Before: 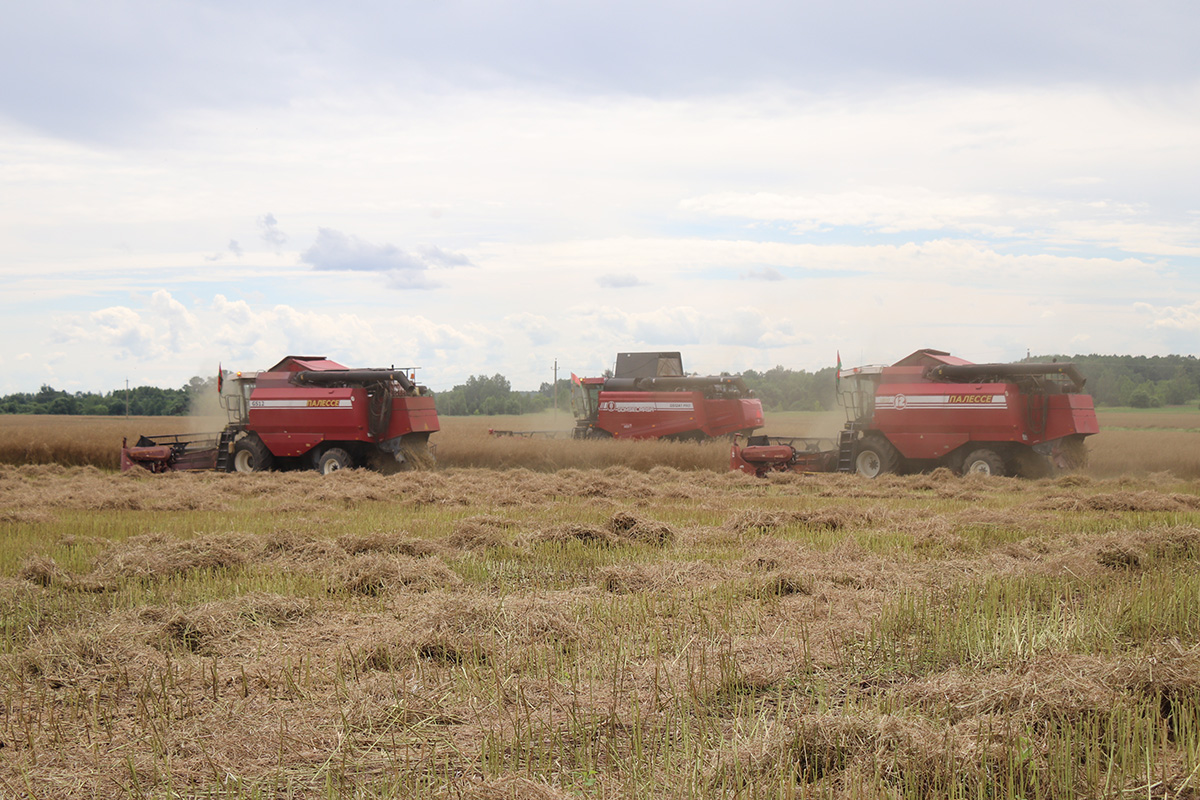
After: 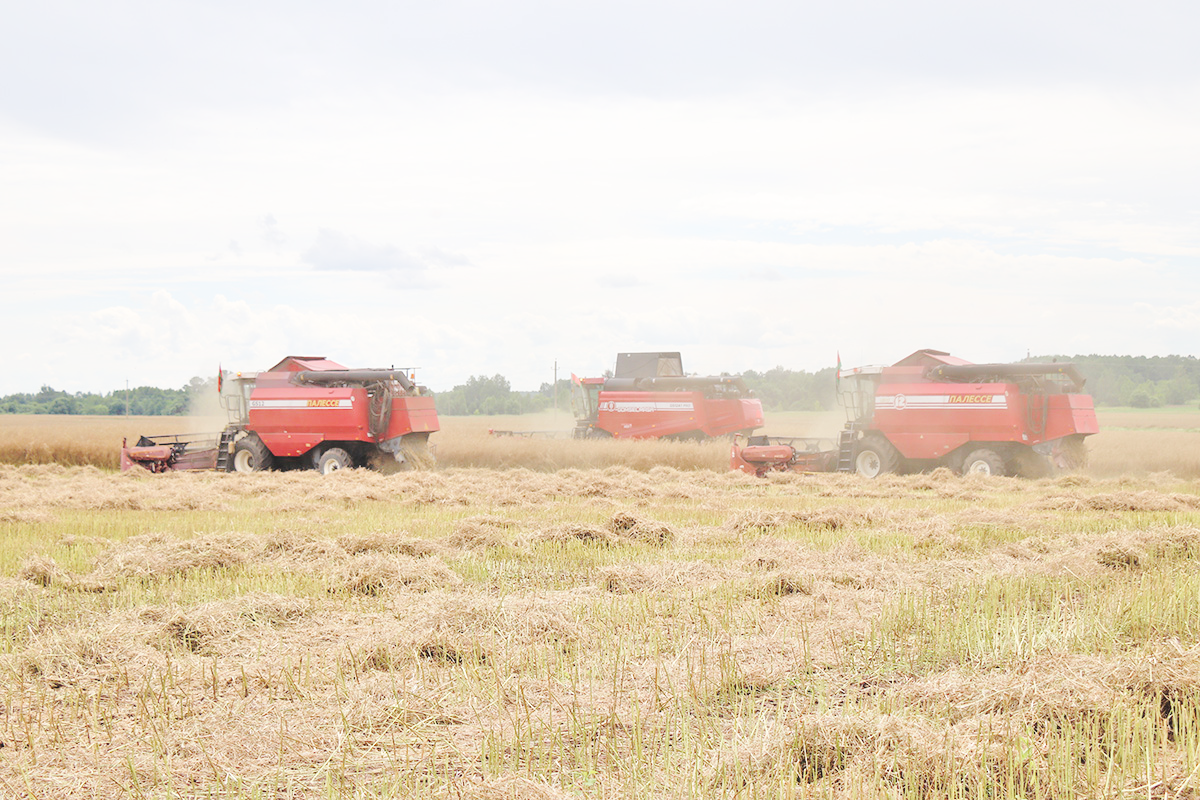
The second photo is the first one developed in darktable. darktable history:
base curve: curves: ch0 [(0, 0.007) (0.028, 0.063) (0.121, 0.311) (0.46, 0.743) (0.859, 0.957) (1, 1)], preserve colors none
tone equalizer: -7 EV 0.15 EV, -6 EV 0.6 EV, -5 EV 1.15 EV, -4 EV 1.33 EV, -3 EV 1.15 EV, -2 EV 0.6 EV, -1 EV 0.15 EV, mask exposure compensation -0.5 EV
